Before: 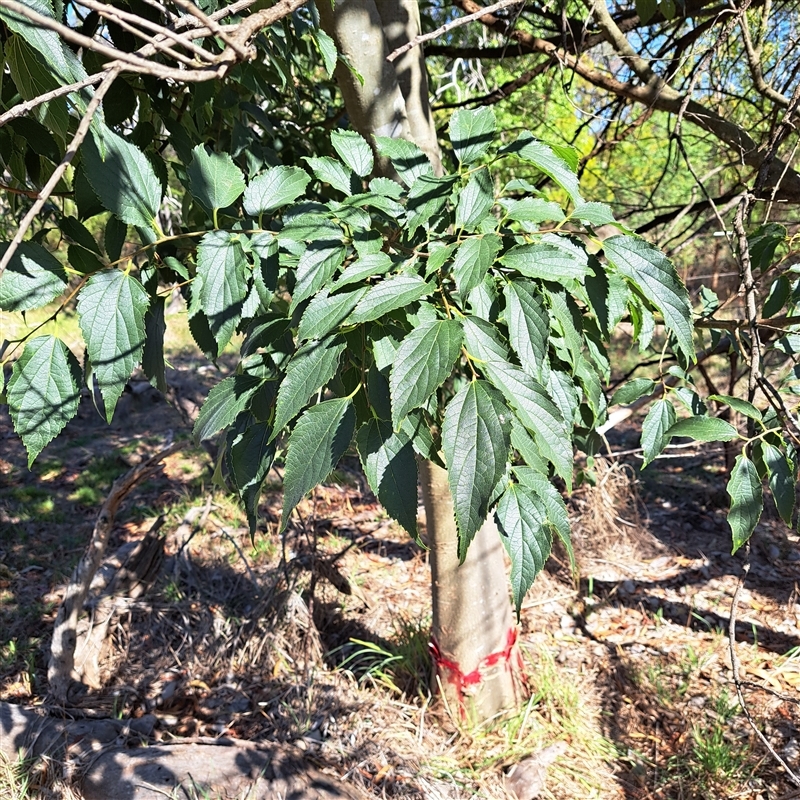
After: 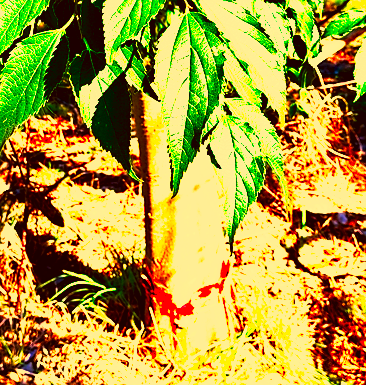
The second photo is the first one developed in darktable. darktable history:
crop: left 35.974%, top 46.023%, right 18.21%, bottom 5.832%
color balance rgb: linear chroma grading › global chroma 41.708%, perceptual saturation grading › global saturation 20%, perceptual saturation grading › highlights -25.196%, perceptual saturation grading › shadows 25.747%
tone curve: curves: ch0 [(0, 0) (0.003, 0) (0.011, 0) (0.025, 0) (0.044, 0.001) (0.069, 0.003) (0.1, 0.003) (0.136, 0.006) (0.177, 0.014) (0.224, 0.056) (0.277, 0.128) (0.335, 0.218) (0.399, 0.346) (0.468, 0.512) (0.543, 0.713) (0.623, 0.898) (0.709, 0.987) (0.801, 0.99) (0.898, 0.99) (1, 1)], preserve colors none
sharpen: radius 1.611, amount 0.369, threshold 1.622
tone equalizer: edges refinement/feathering 500, mask exposure compensation -1.57 EV, preserve details no
color correction: highlights a* 10.39, highlights b* 30.72, shadows a* 2.74, shadows b* 18.02, saturation 1.73
base curve: curves: ch0 [(0, 0) (0.989, 0.992)]
